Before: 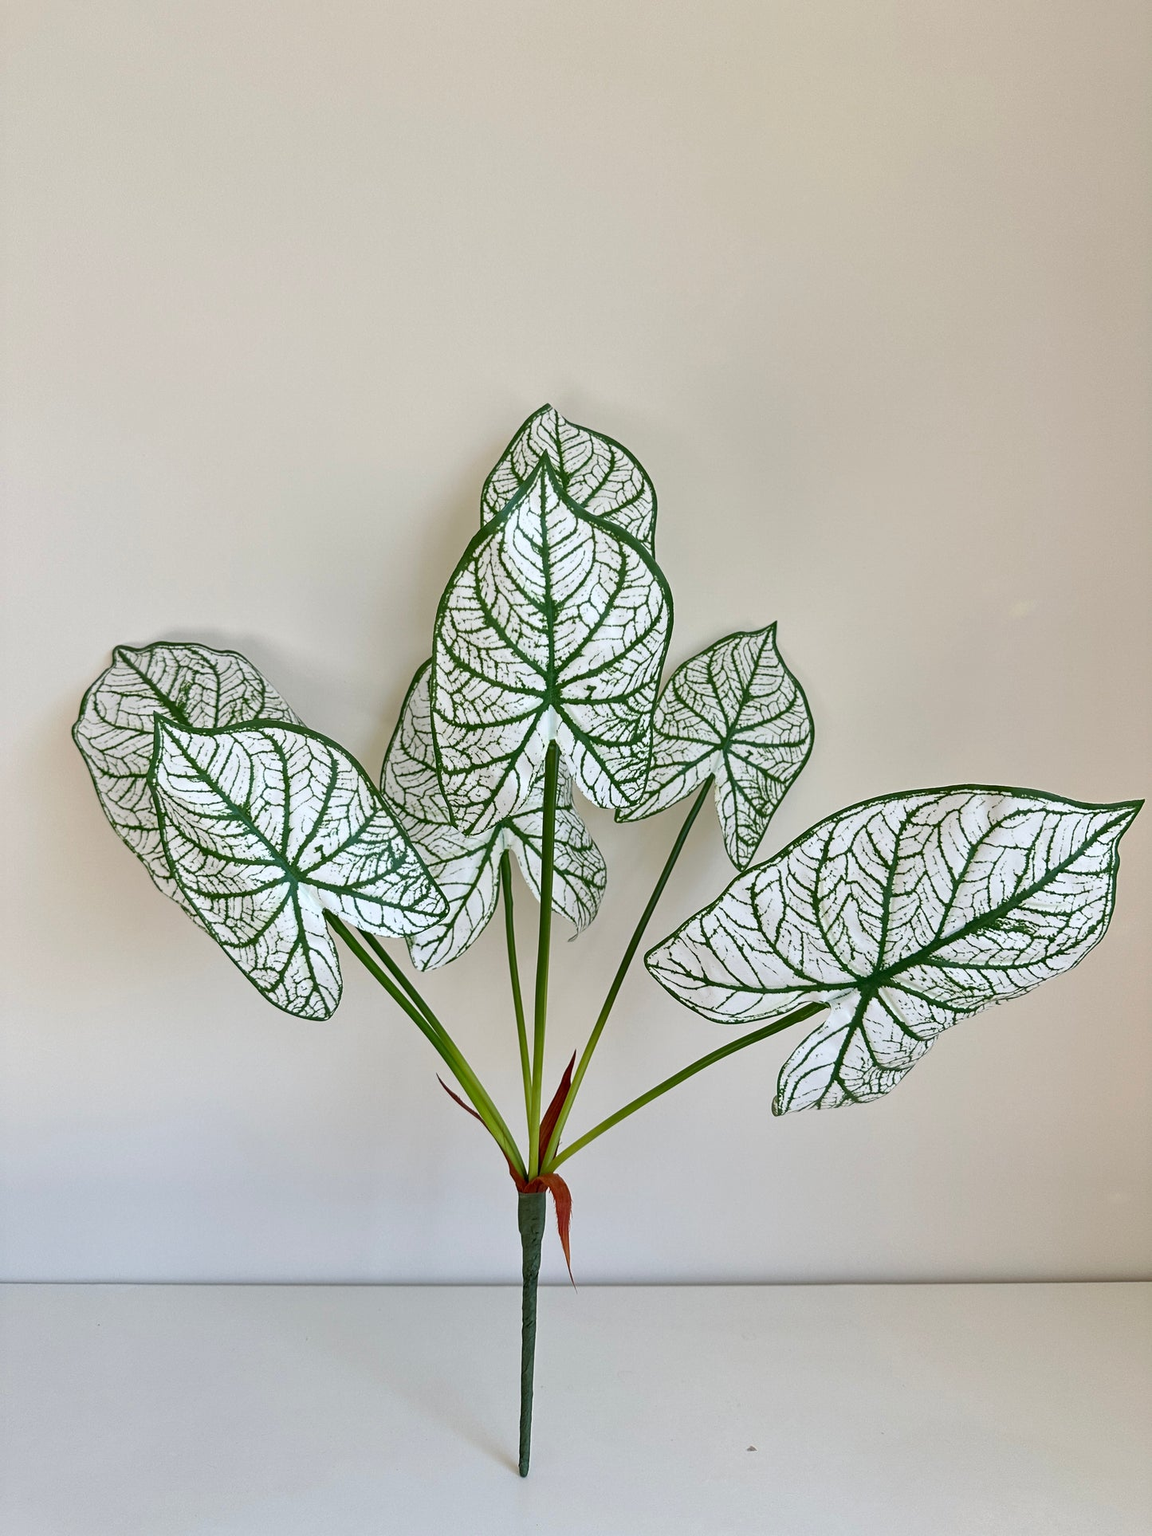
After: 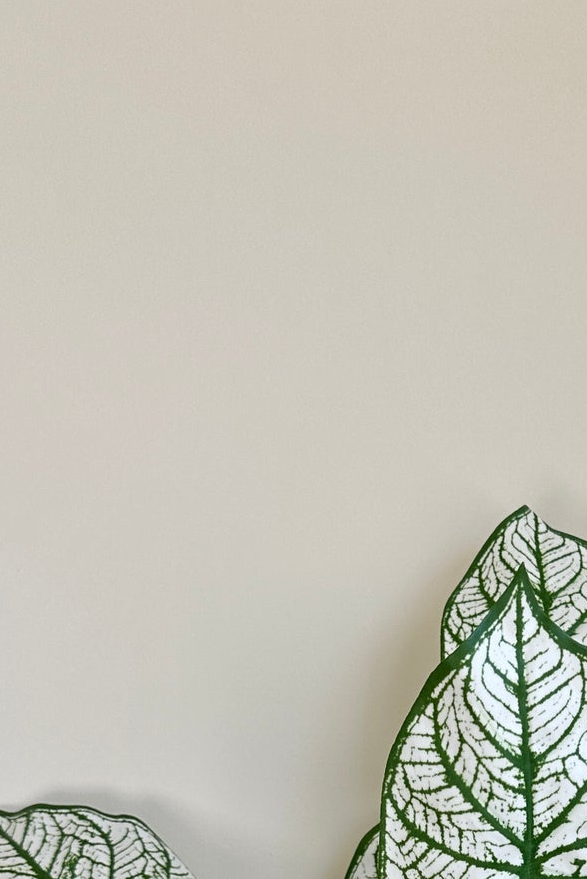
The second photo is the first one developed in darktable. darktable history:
crop and rotate: left 11.239%, top 0.075%, right 48.123%, bottom 54.297%
